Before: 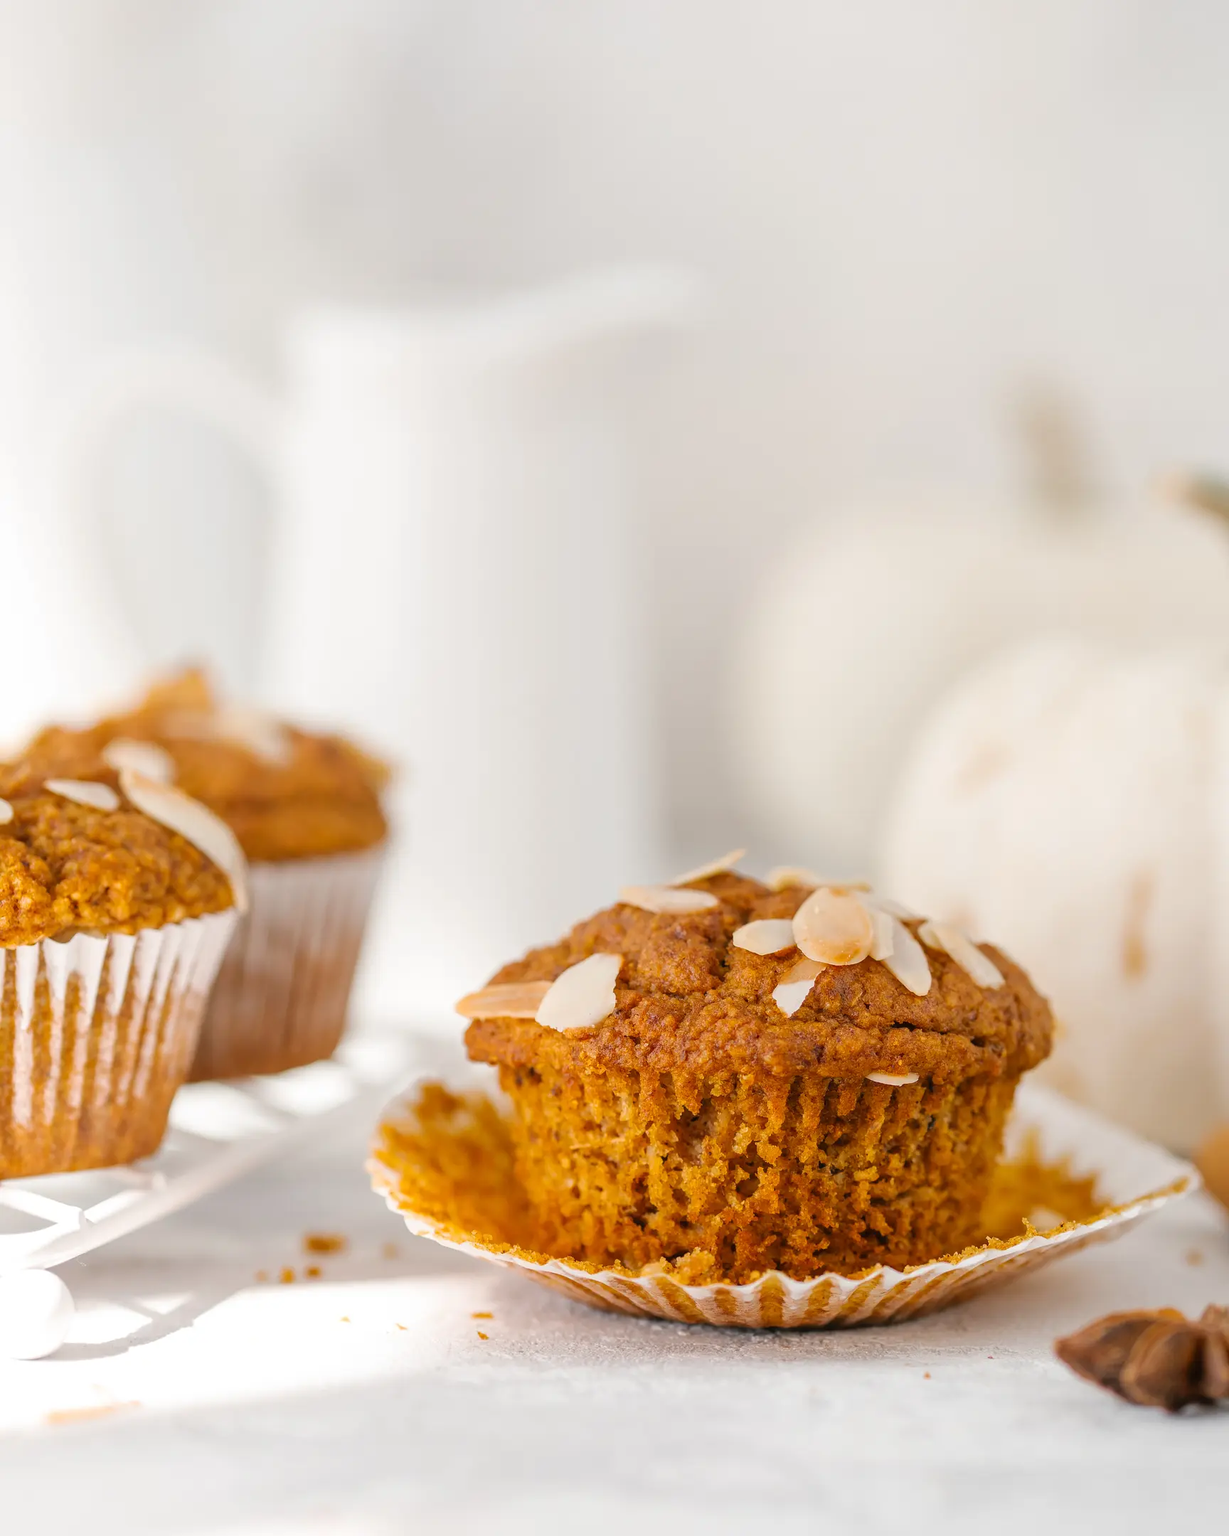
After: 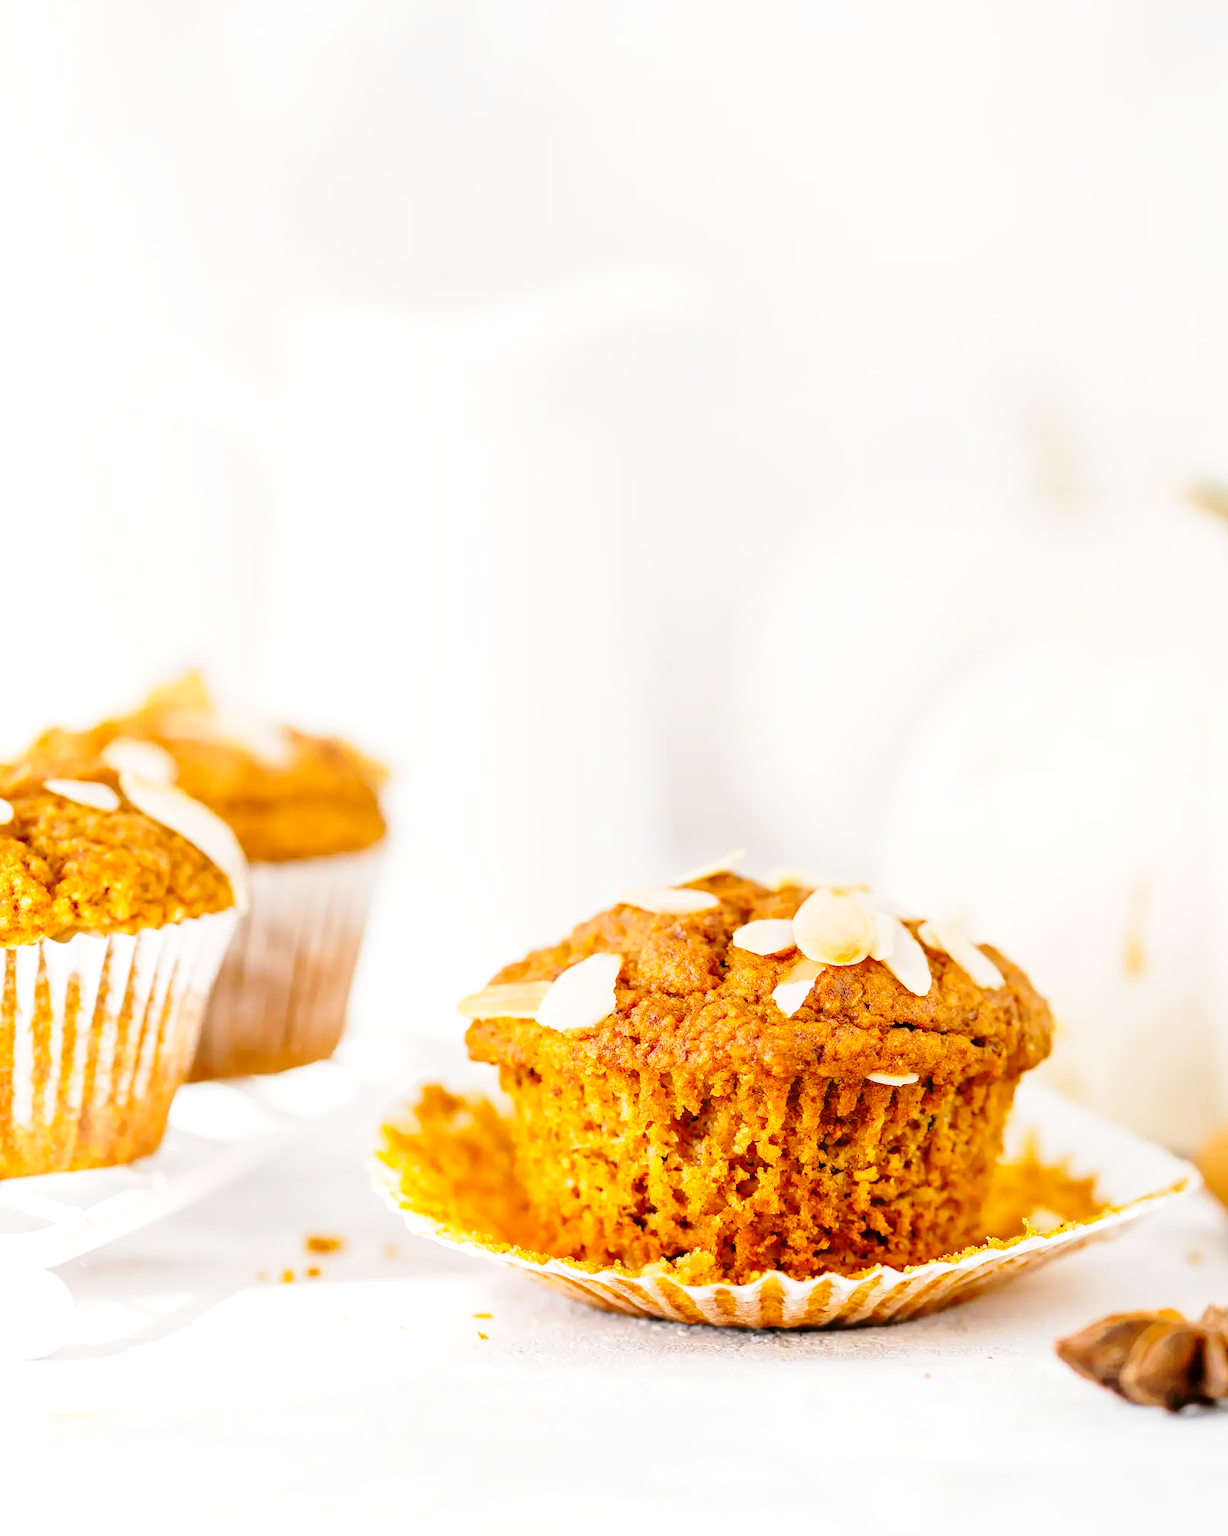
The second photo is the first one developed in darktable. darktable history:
exposure: black level correction 0.005, exposure 0.278 EV, compensate highlight preservation false
base curve: curves: ch0 [(0, 0) (0.028, 0.03) (0.121, 0.232) (0.46, 0.748) (0.859, 0.968) (1, 1)], preserve colors none
